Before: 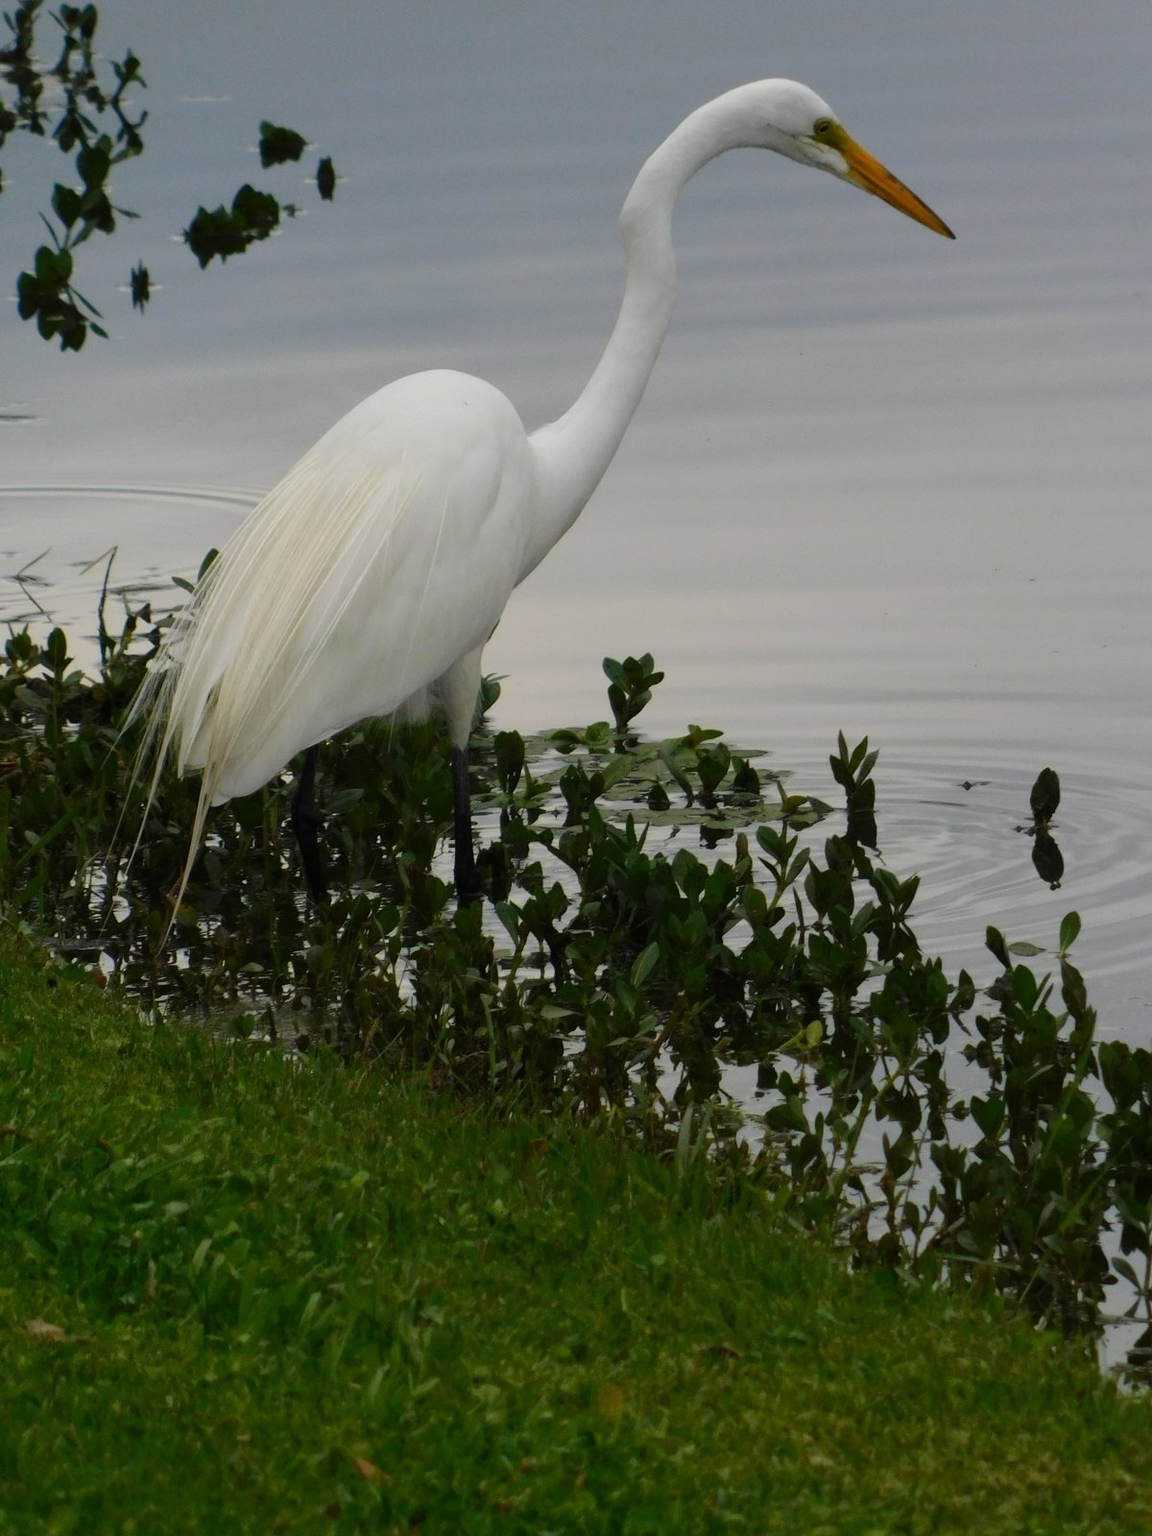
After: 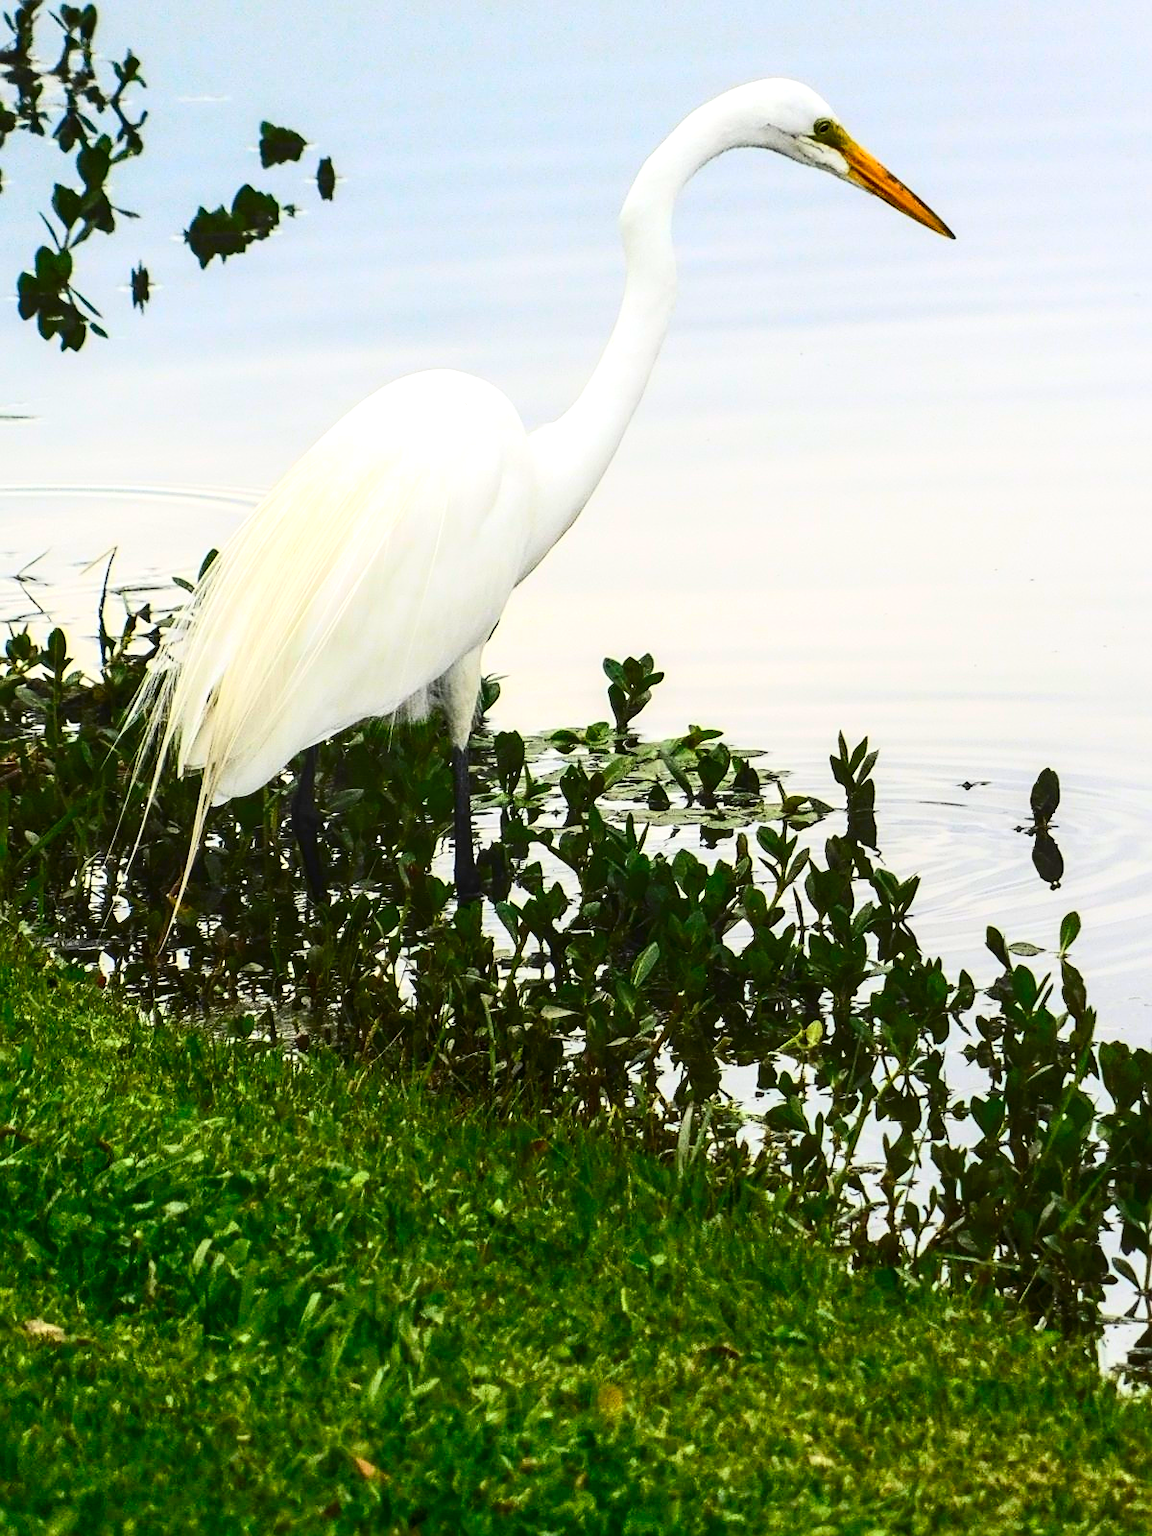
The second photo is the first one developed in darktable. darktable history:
local contrast: on, module defaults
sharpen: on, module defaults
contrast brightness saturation: contrast 0.4, brightness 0.05, saturation 0.25
exposure: black level correction 0, exposure 1.388 EV, compensate exposure bias true, compensate highlight preservation false
